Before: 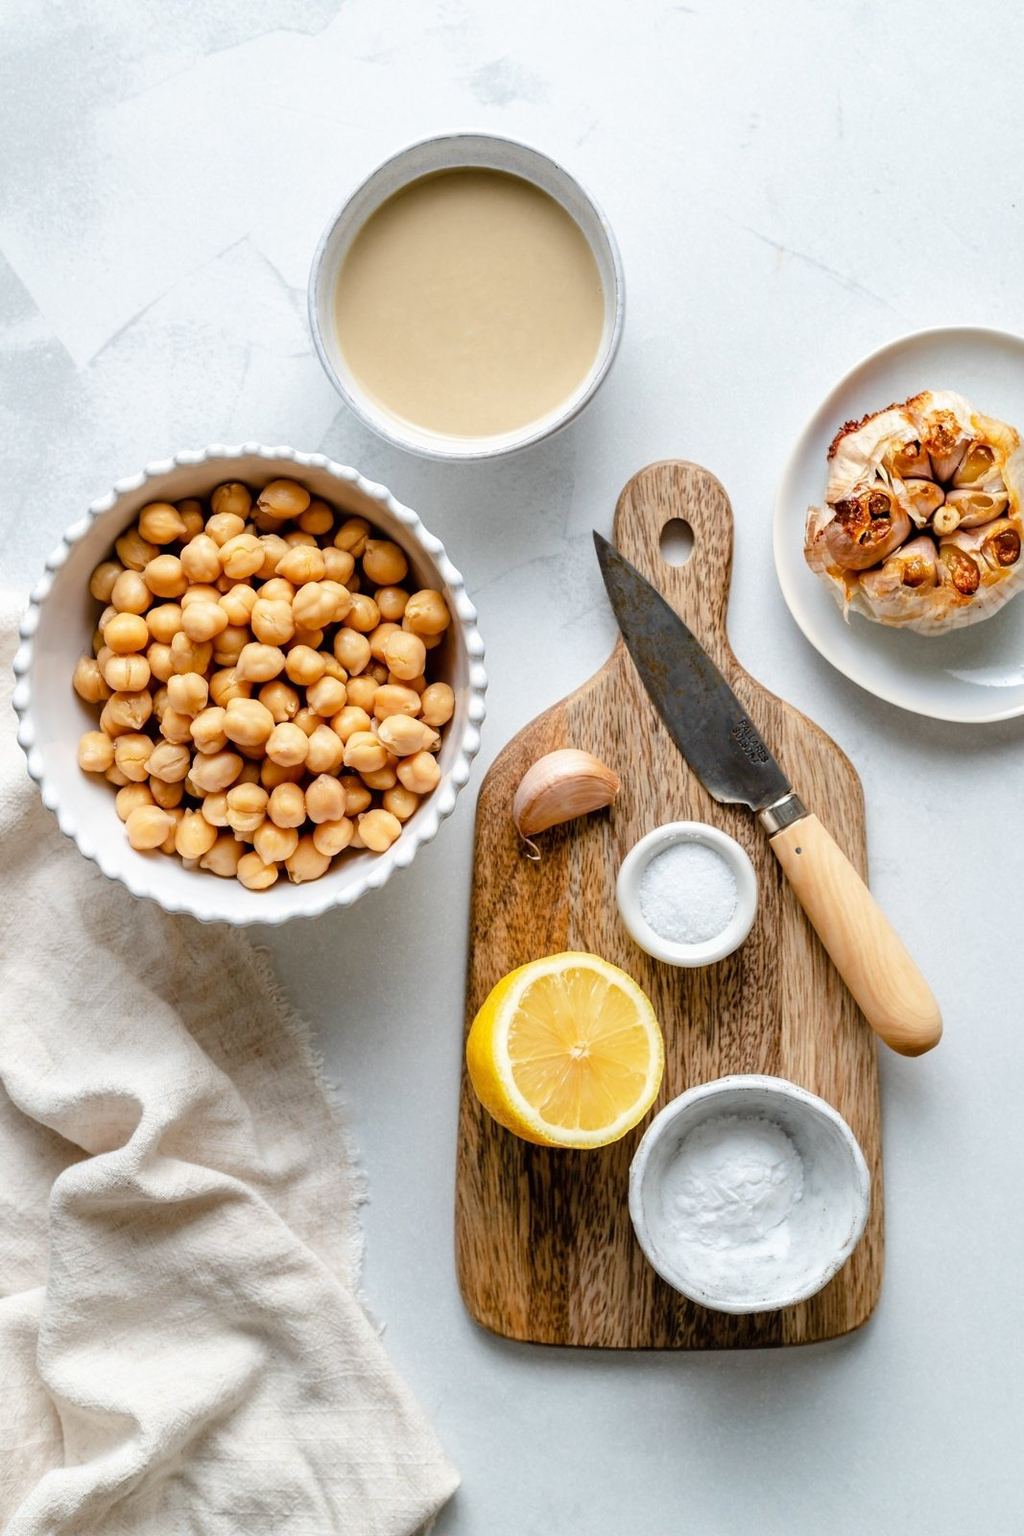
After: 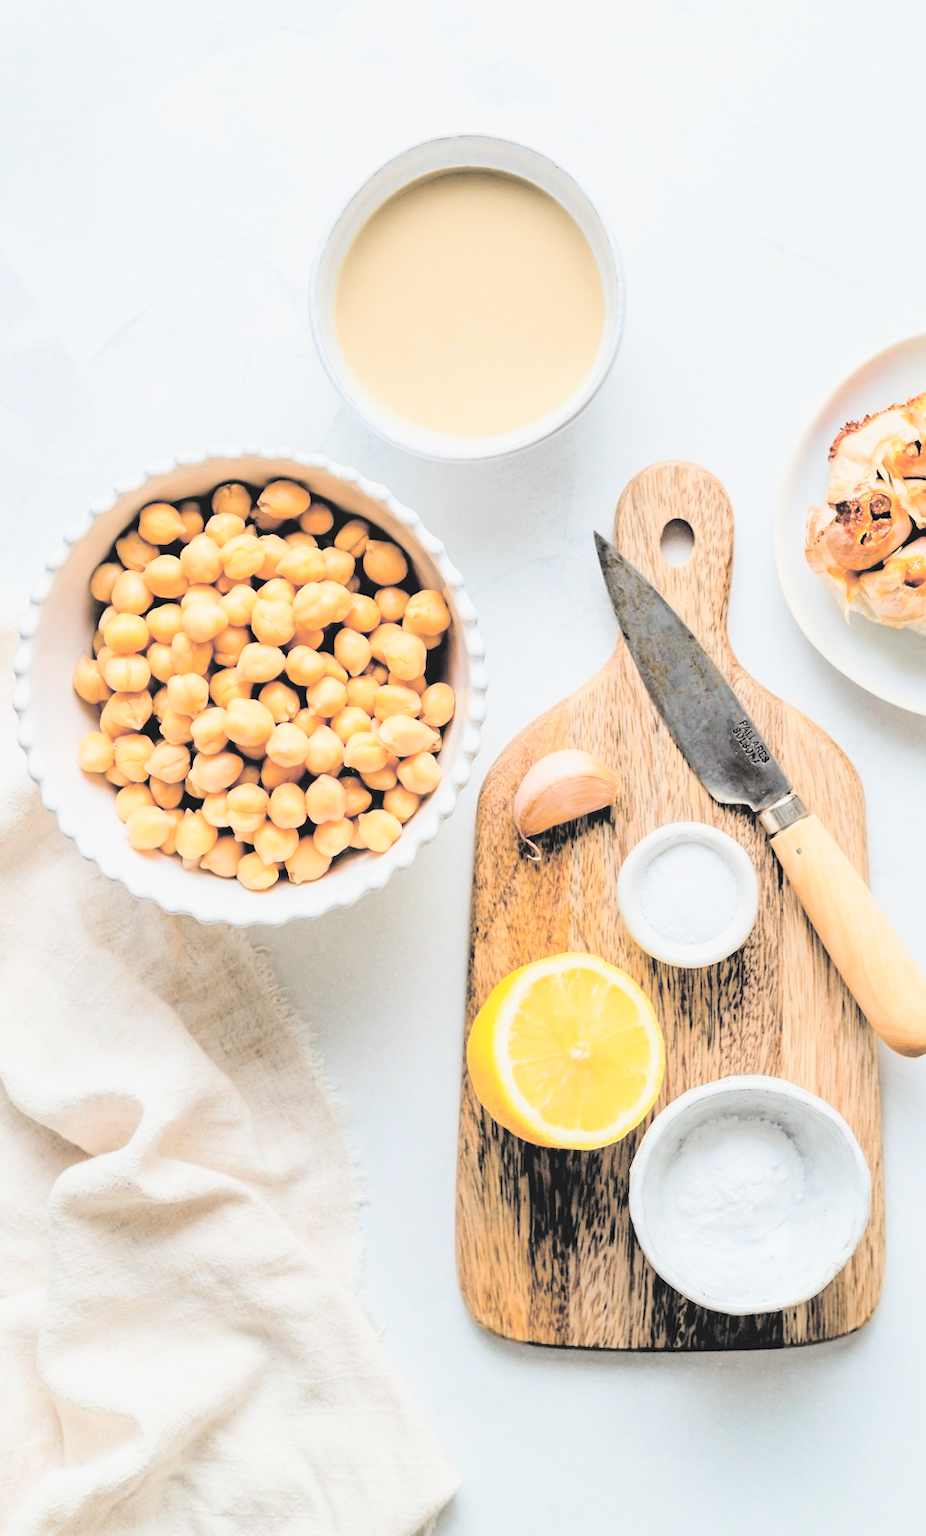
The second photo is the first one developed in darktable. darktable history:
filmic rgb: black relative exposure -5 EV, white relative exposure 3.5 EV, hardness 3.19, contrast 1.3, highlights saturation mix -50%
crop: right 9.509%, bottom 0.031%
contrast brightness saturation: brightness 1
